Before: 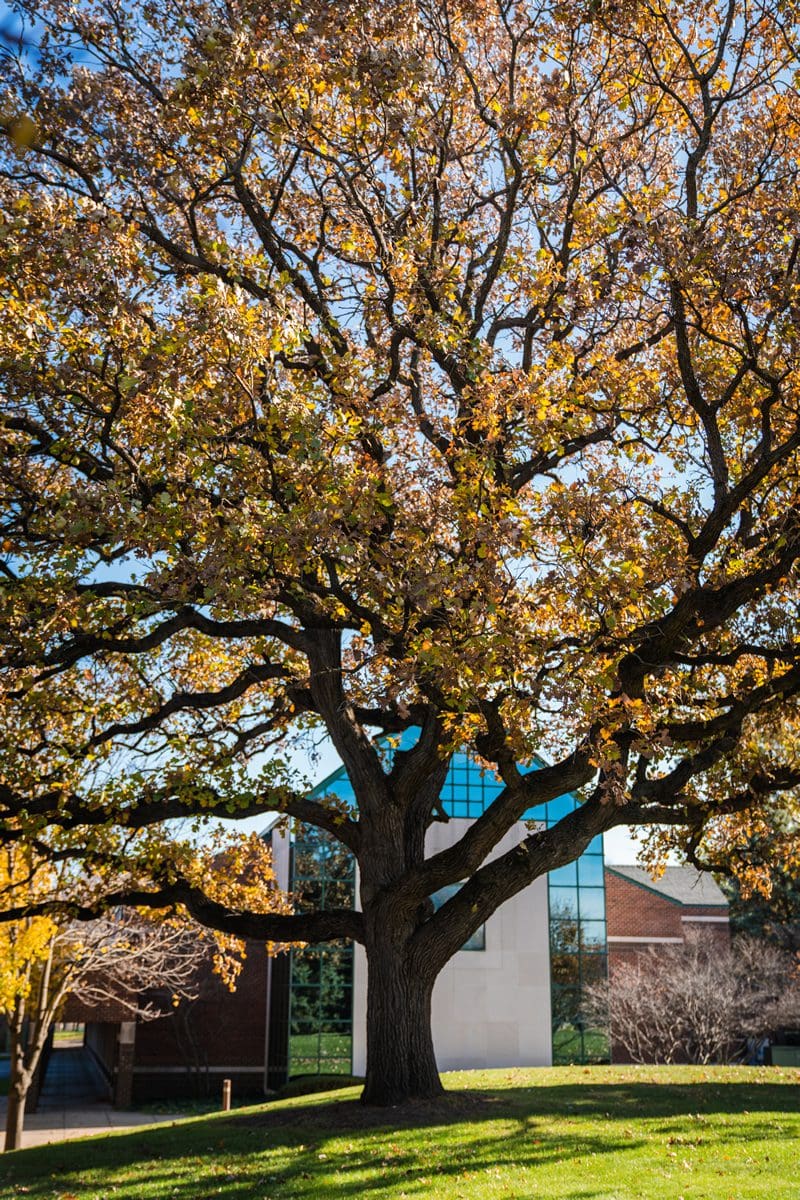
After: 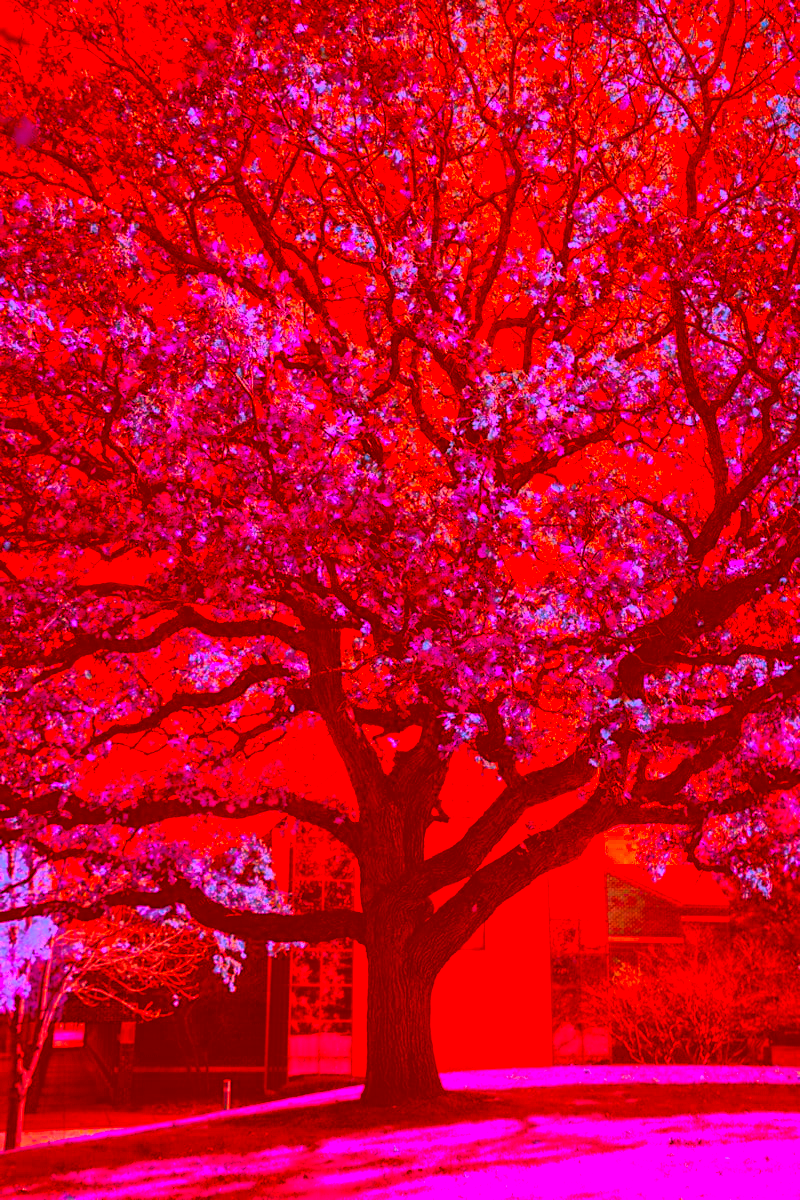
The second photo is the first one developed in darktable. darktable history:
contrast brightness saturation: brightness -0.097
color correction: highlights a* -39.01, highlights b* -39.9, shadows a* -39.82, shadows b* -39.3, saturation -2.97
shadows and highlights: on, module defaults
